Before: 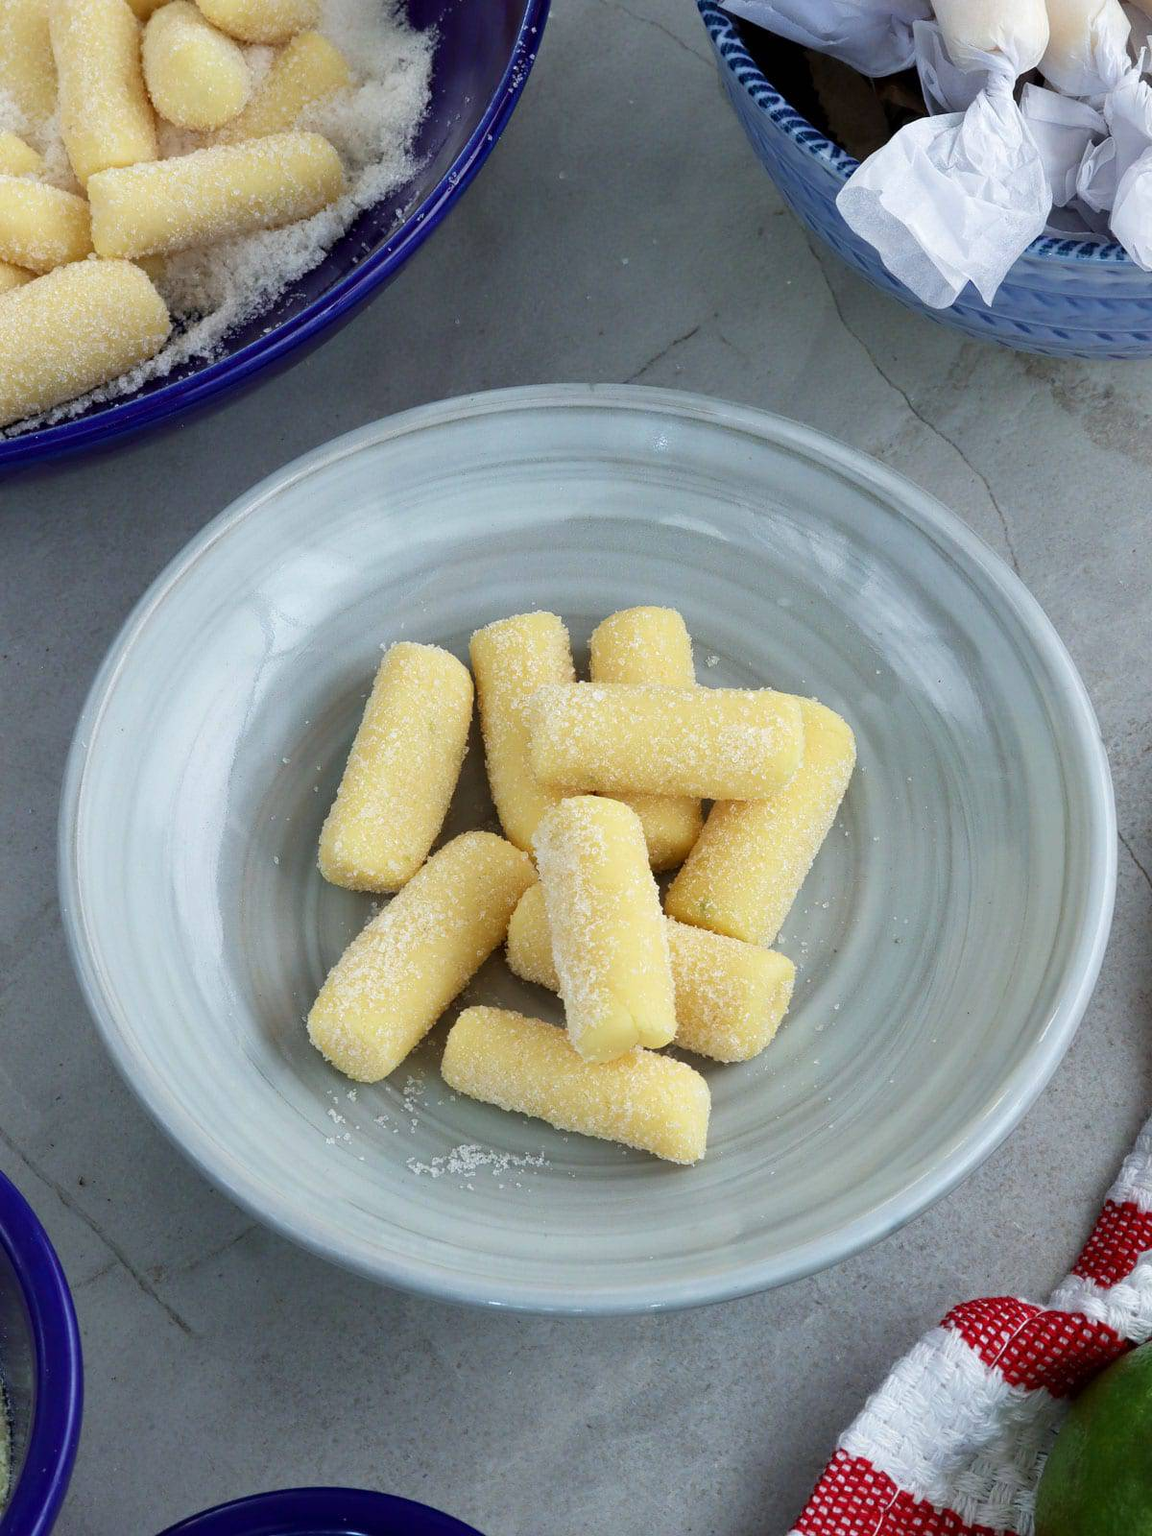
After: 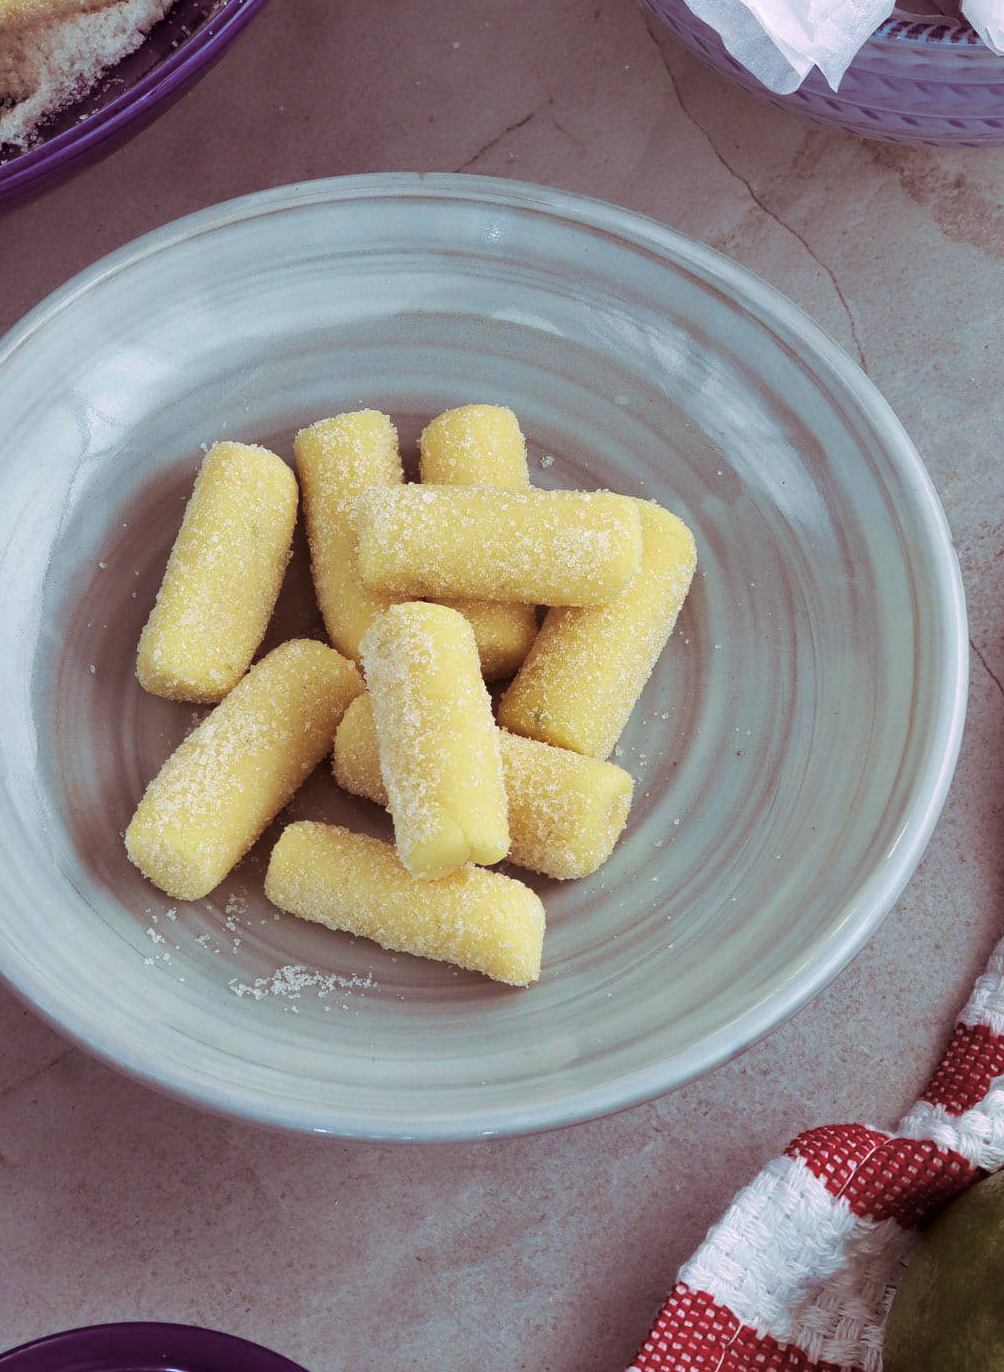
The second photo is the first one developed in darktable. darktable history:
crop: left 16.315%, top 14.246%
shadows and highlights: radius 133.83, soften with gaussian
split-toning: highlights › hue 298.8°, highlights › saturation 0.73, compress 41.76%
